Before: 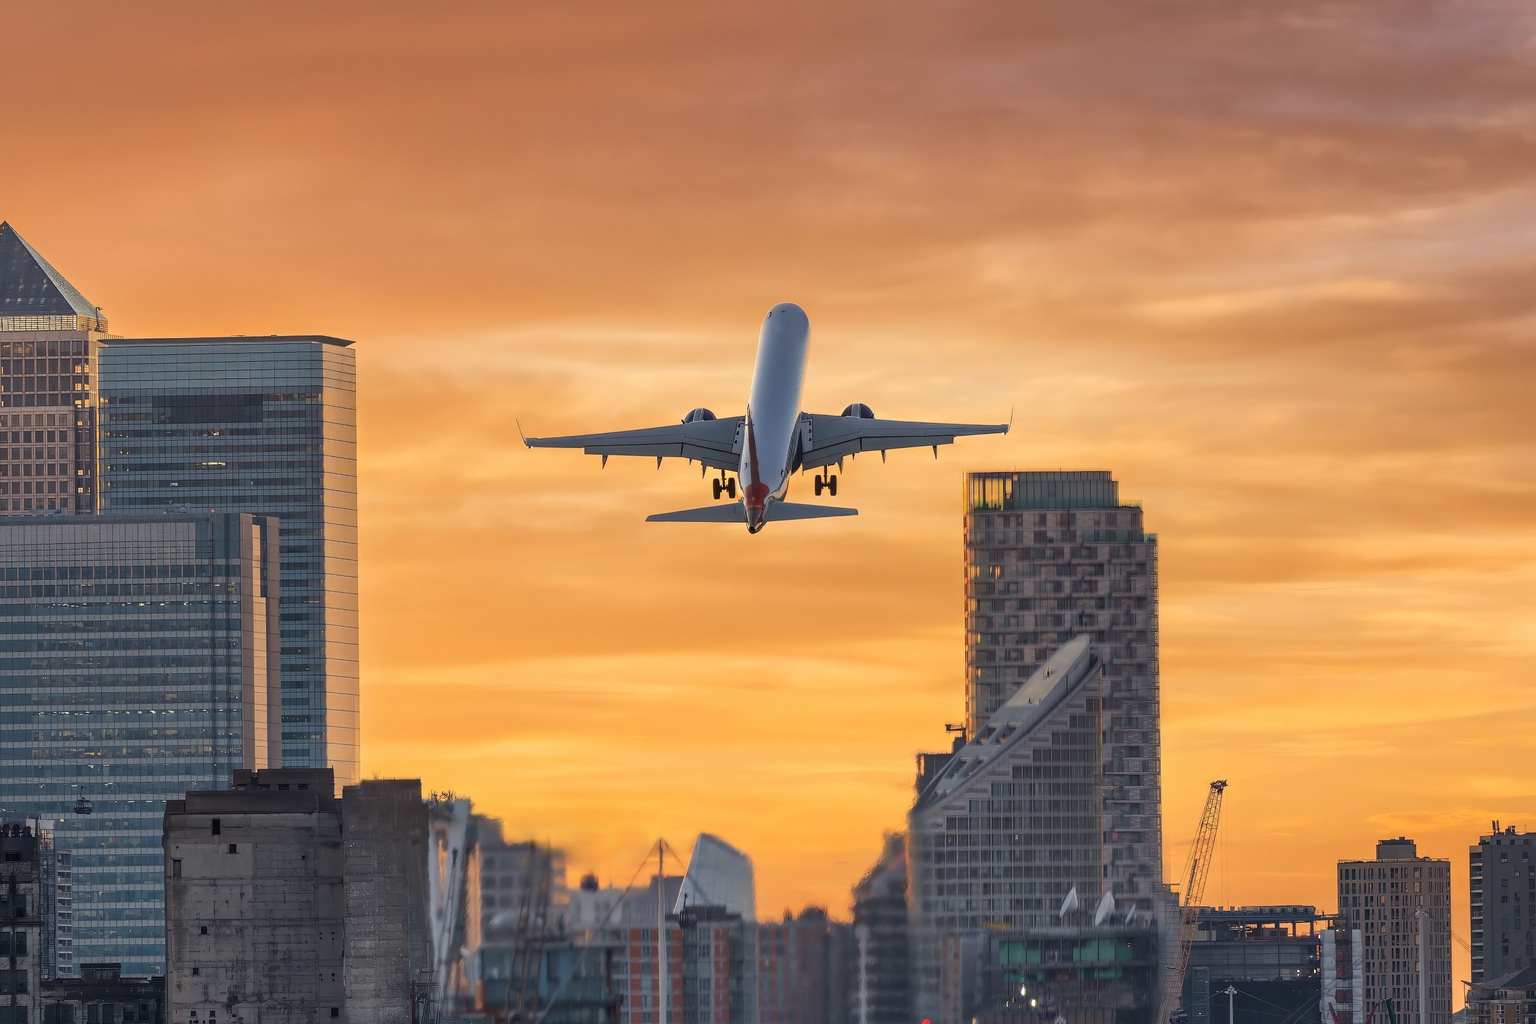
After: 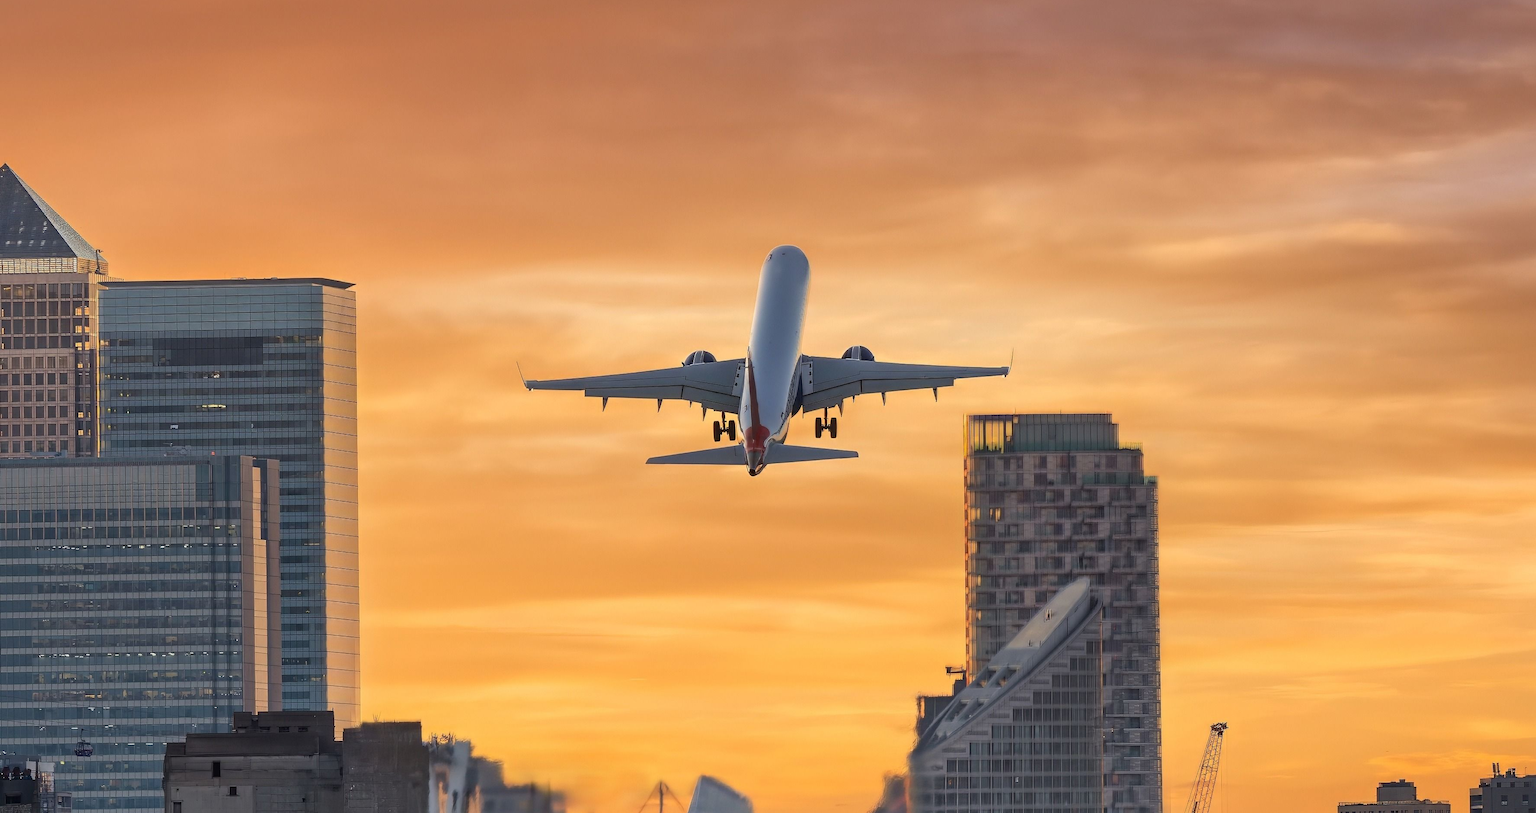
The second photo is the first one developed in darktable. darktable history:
crop and rotate: top 5.666%, bottom 14.858%
